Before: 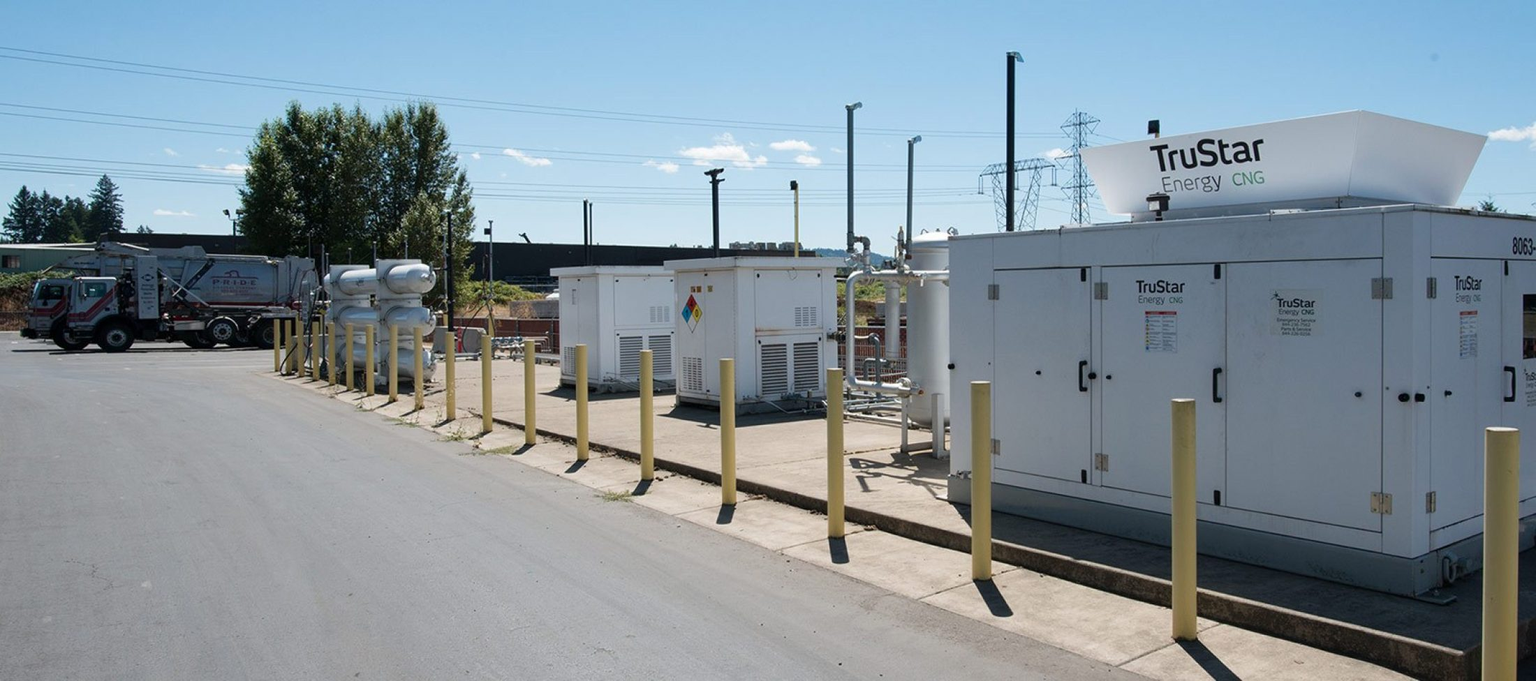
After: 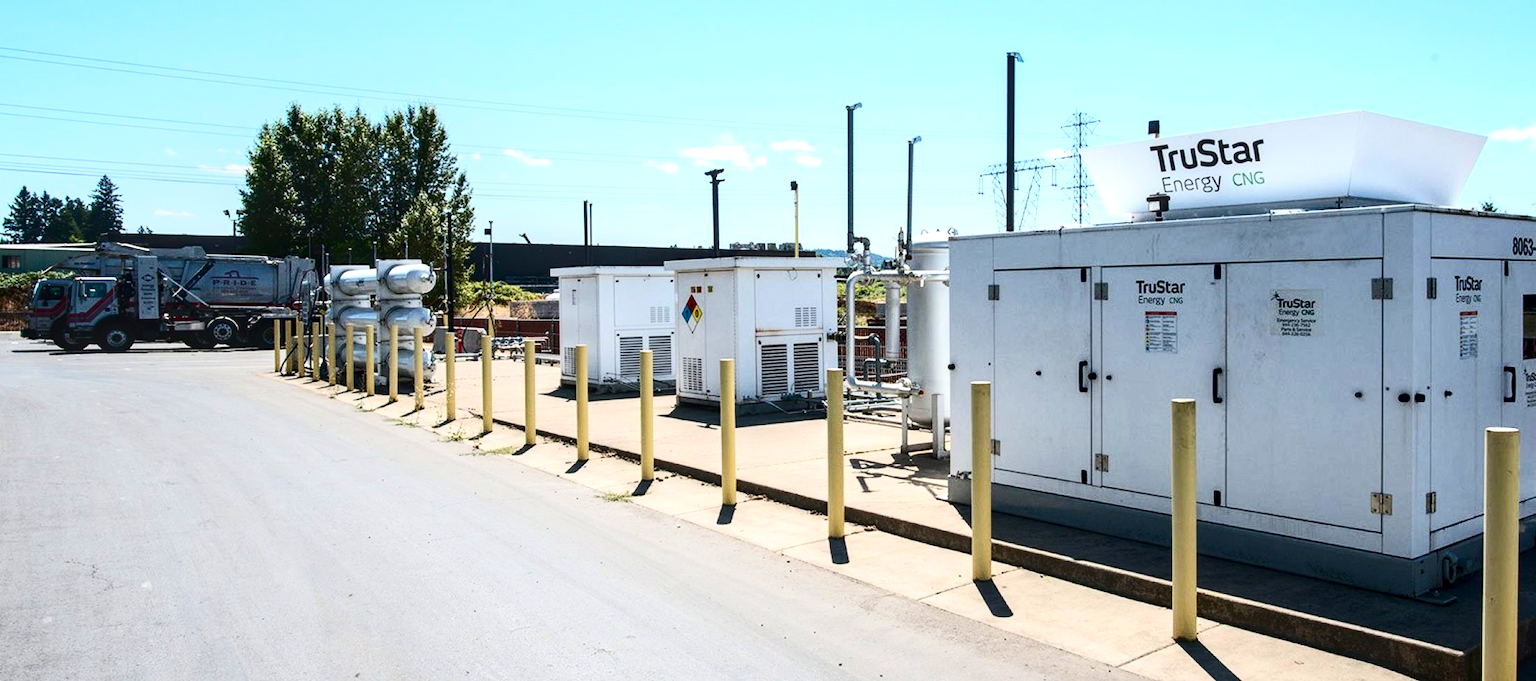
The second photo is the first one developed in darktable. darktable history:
exposure: black level correction 0.001, exposure 0.5 EV, compensate exposure bias true, compensate highlight preservation false
contrast brightness saturation: contrast 0.4, brightness 0.05, saturation 0.25
local contrast: detail 130%
